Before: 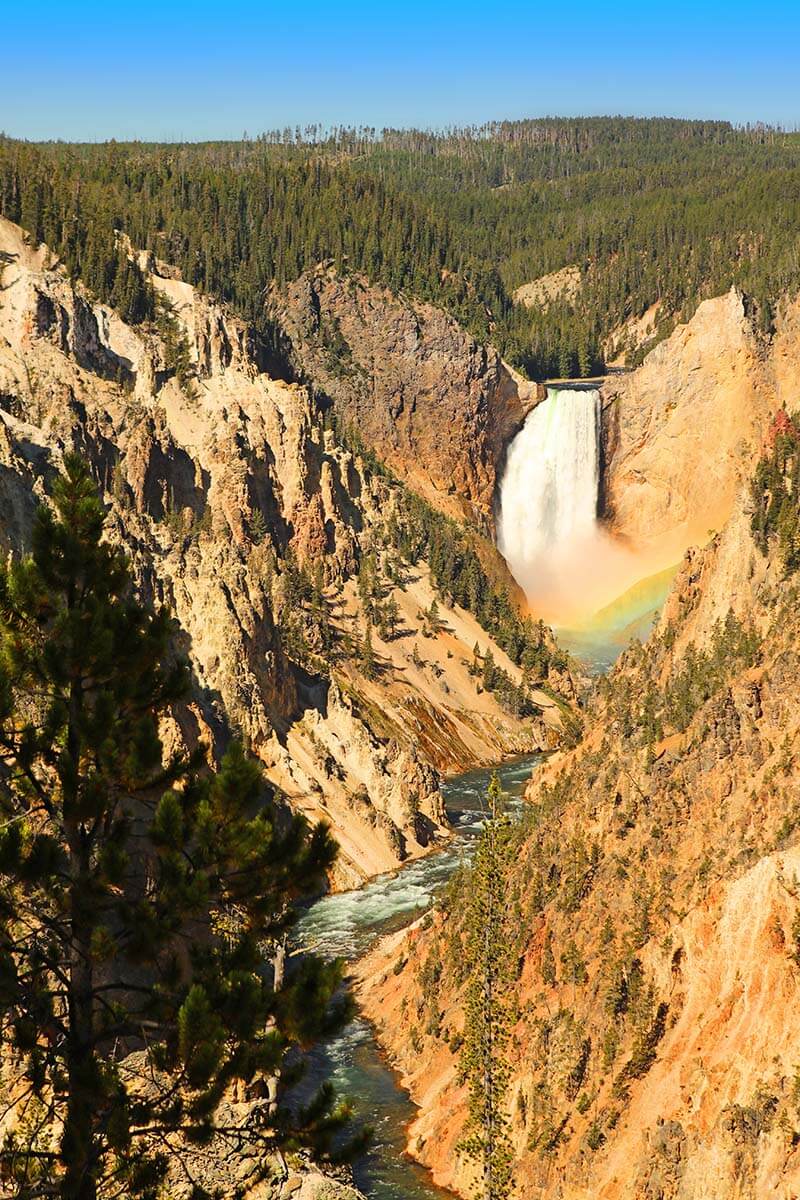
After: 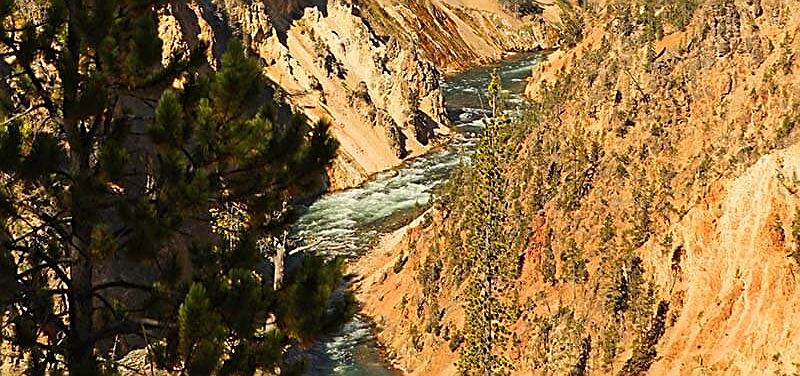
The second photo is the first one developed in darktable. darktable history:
sharpen: amount 0.748
crop and rotate: top 58.563%, bottom 10.087%
